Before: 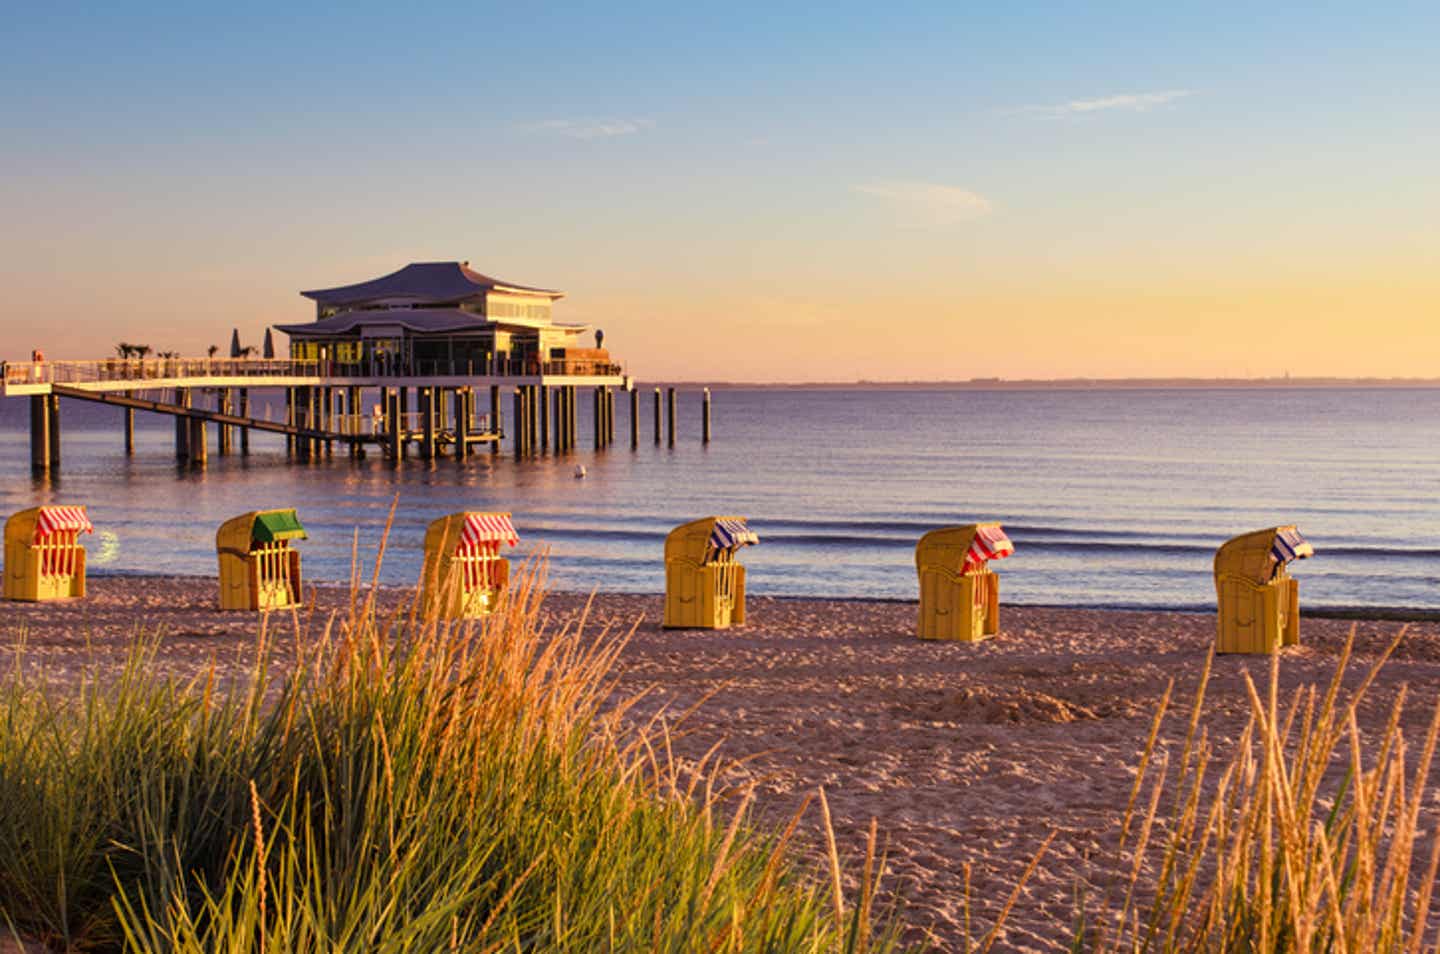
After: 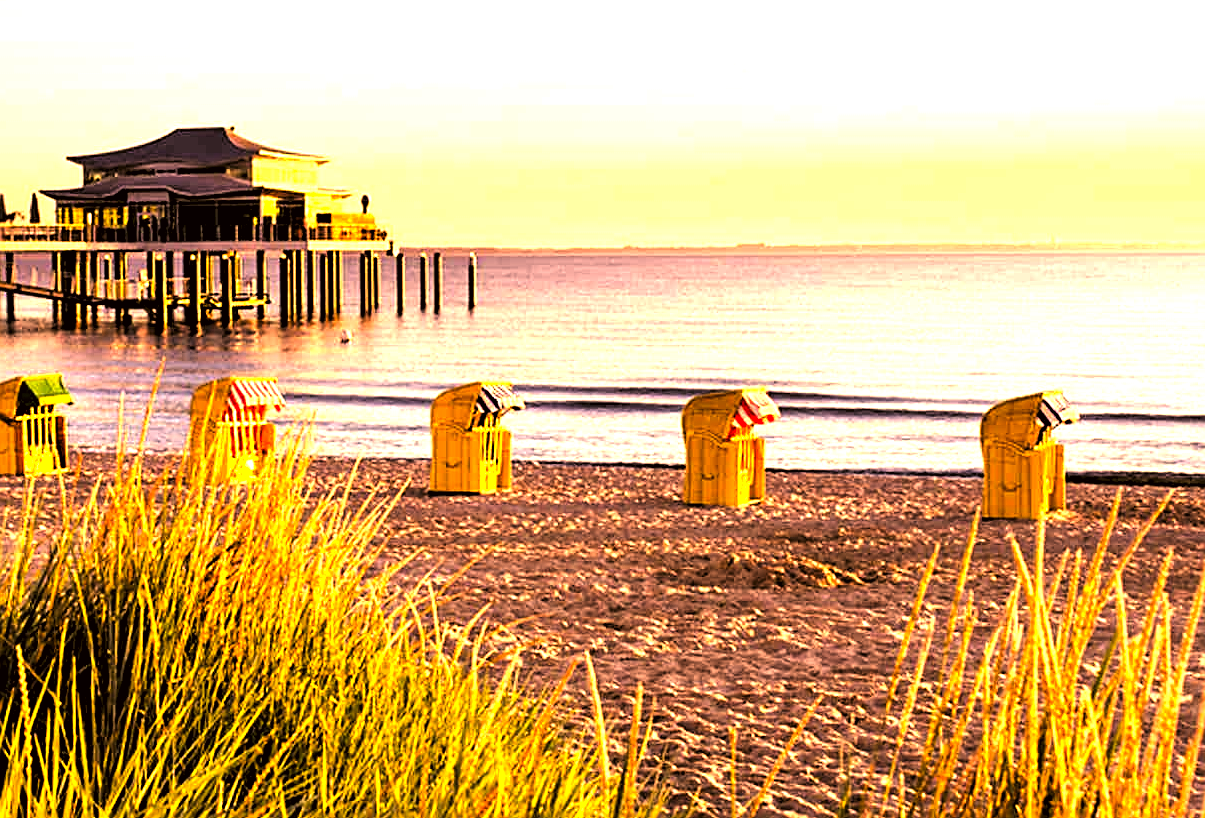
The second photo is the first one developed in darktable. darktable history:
color zones: curves: ch0 [(0, 0.5) (0.143, 0.5) (0.286, 0.5) (0.429, 0.495) (0.571, 0.437) (0.714, 0.44) (0.857, 0.496) (1, 0.5)]
crop: left 16.268%, top 14.177%
sharpen: on, module defaults
tone equalizer: -8 EV -0.426 EV, -7 EV -0.385 EV, -6 EV -0.357 EV, -5 EV -0.188 EV, -3 EV 0.236 EV, -2 EV 0.311 EV, -1 EV 0.363 EV, +0 EV 0.398 EV, edges refinement/feathering 500, mask exposure compensation -1.57 EV, preserve details no
levels: levels [0.182, 0.542, 0.902]
color correction: highlights a* 18.53, highlights b* 35.2, shadows a* 1.01, shadows b* 6.01, saturation 1.01
contrast brightness saturation: saturation -0.03
exposure: black level correction 0, exposure 1.103 EV, compensate highlight preservation false
